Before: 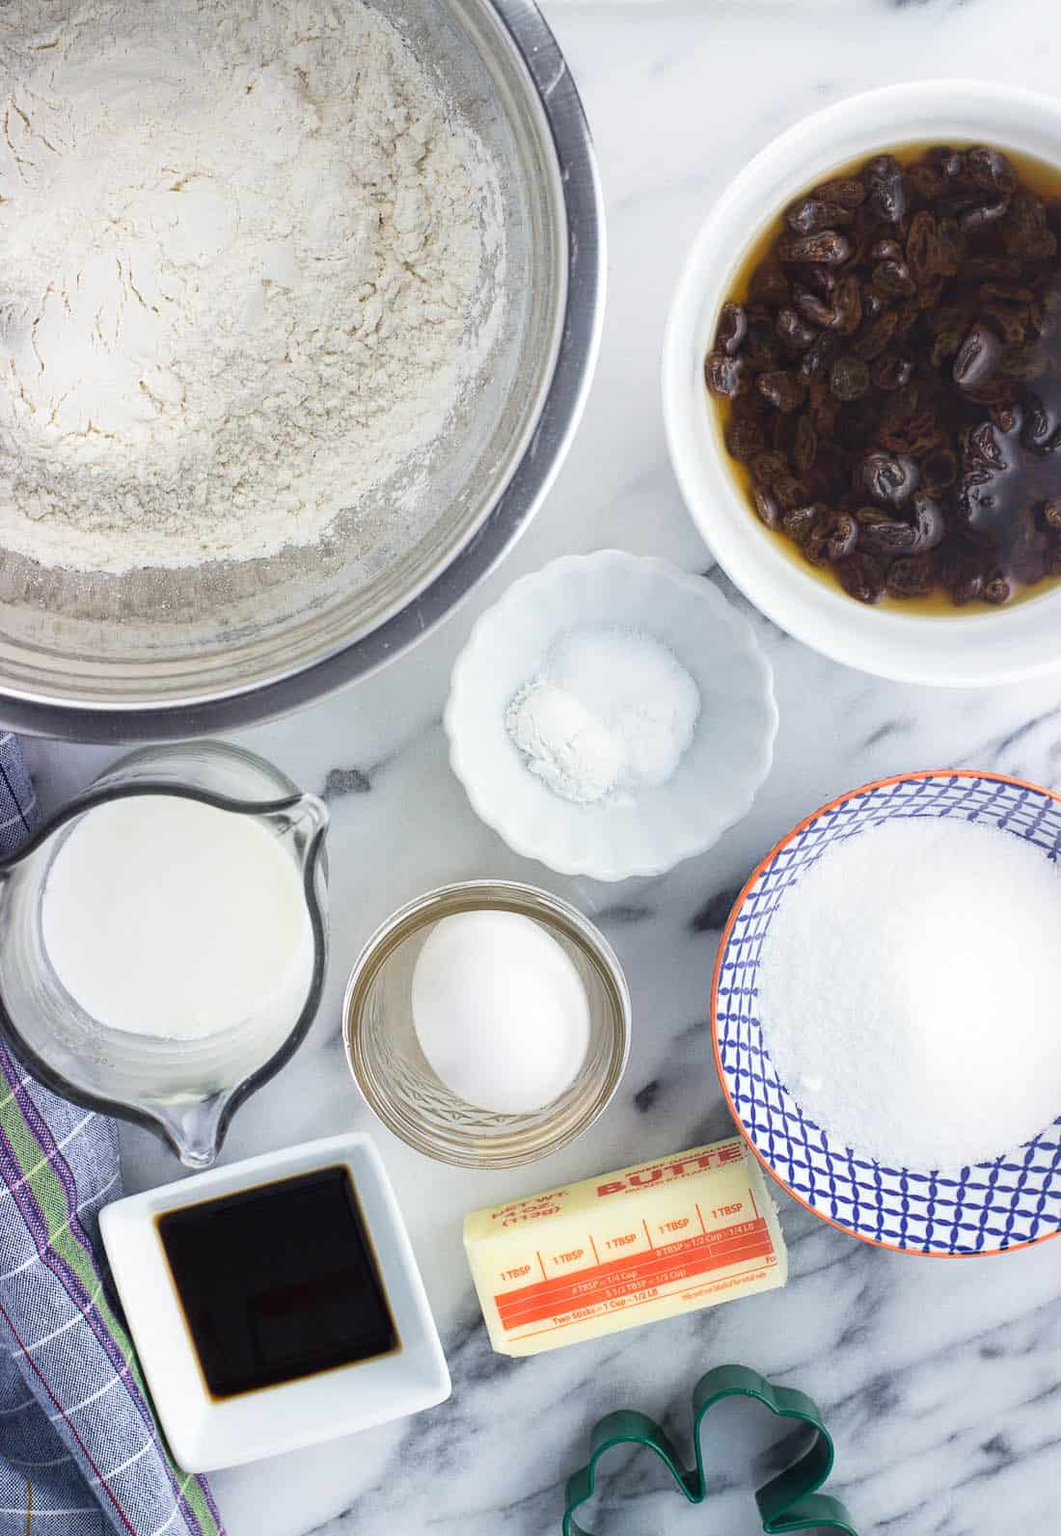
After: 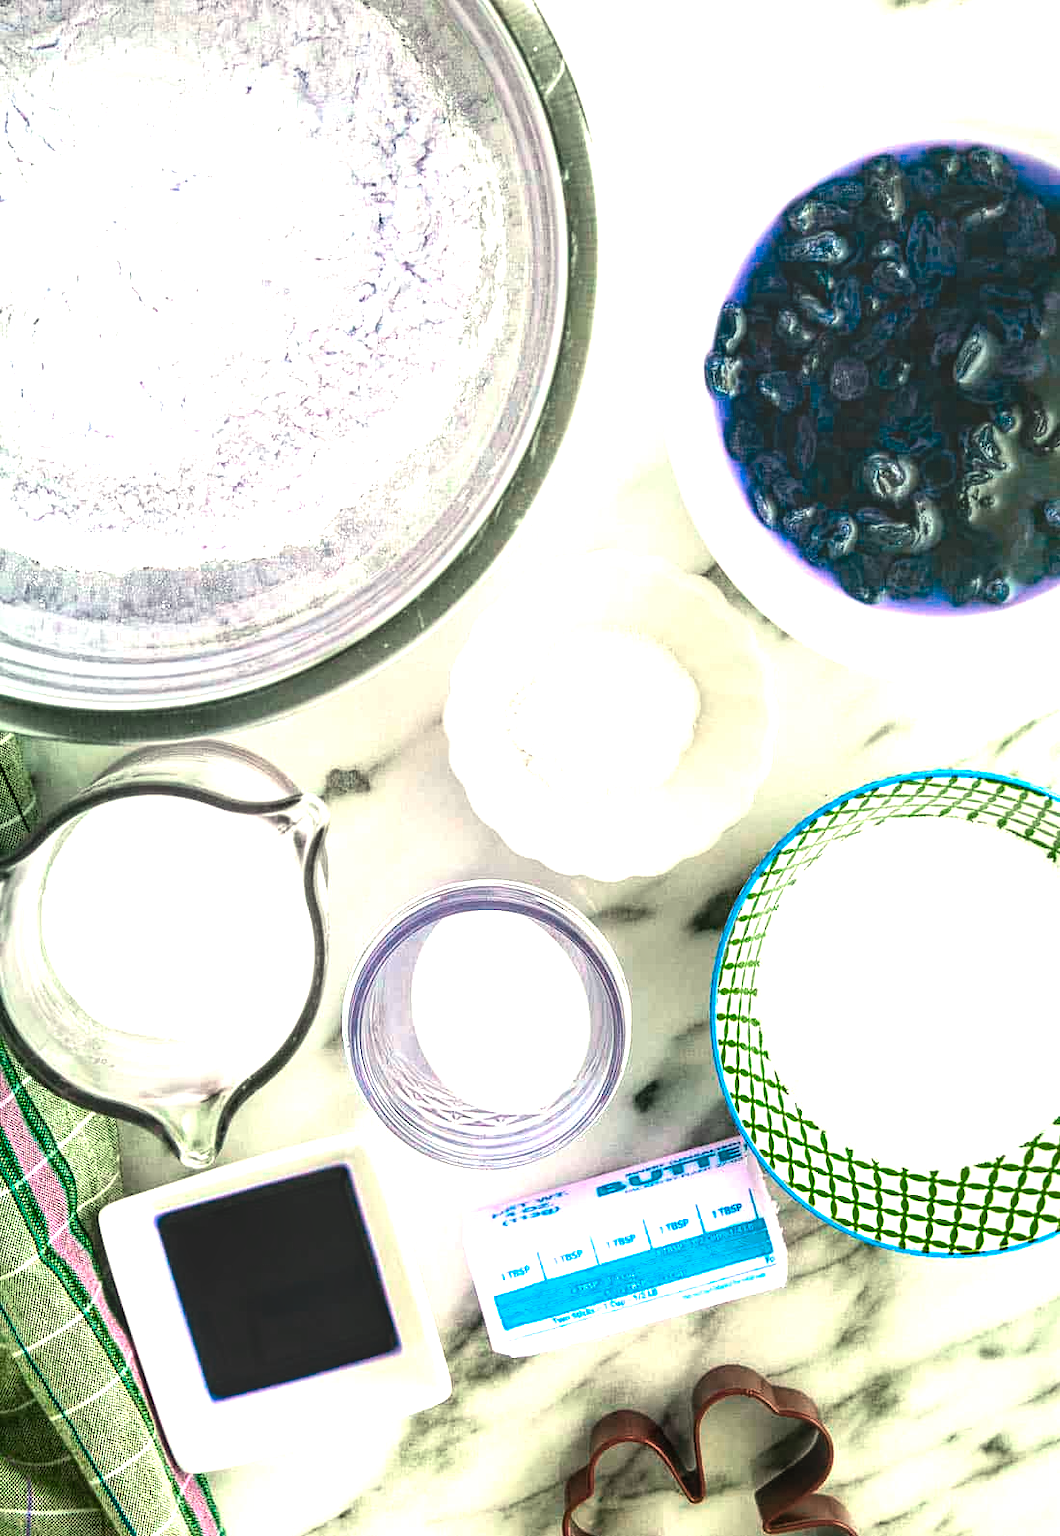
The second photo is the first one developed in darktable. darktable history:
local contrast: on, module defaults
color balance rgb: highlights gain › luminance 6.487%, highlights gain › chroma 2.637%, highlights gain › hue 93.16°, perceptual saturation grading › global saturation 30.589%, hue shift -148.5°, perceptual brilliance grading › global brilliance 17.608%, contrast 34.828%, saturation formula JzAzBz (2021)
contrast brightness saturation: contrast 0.103, brightness 0.036, saturation 0.089
